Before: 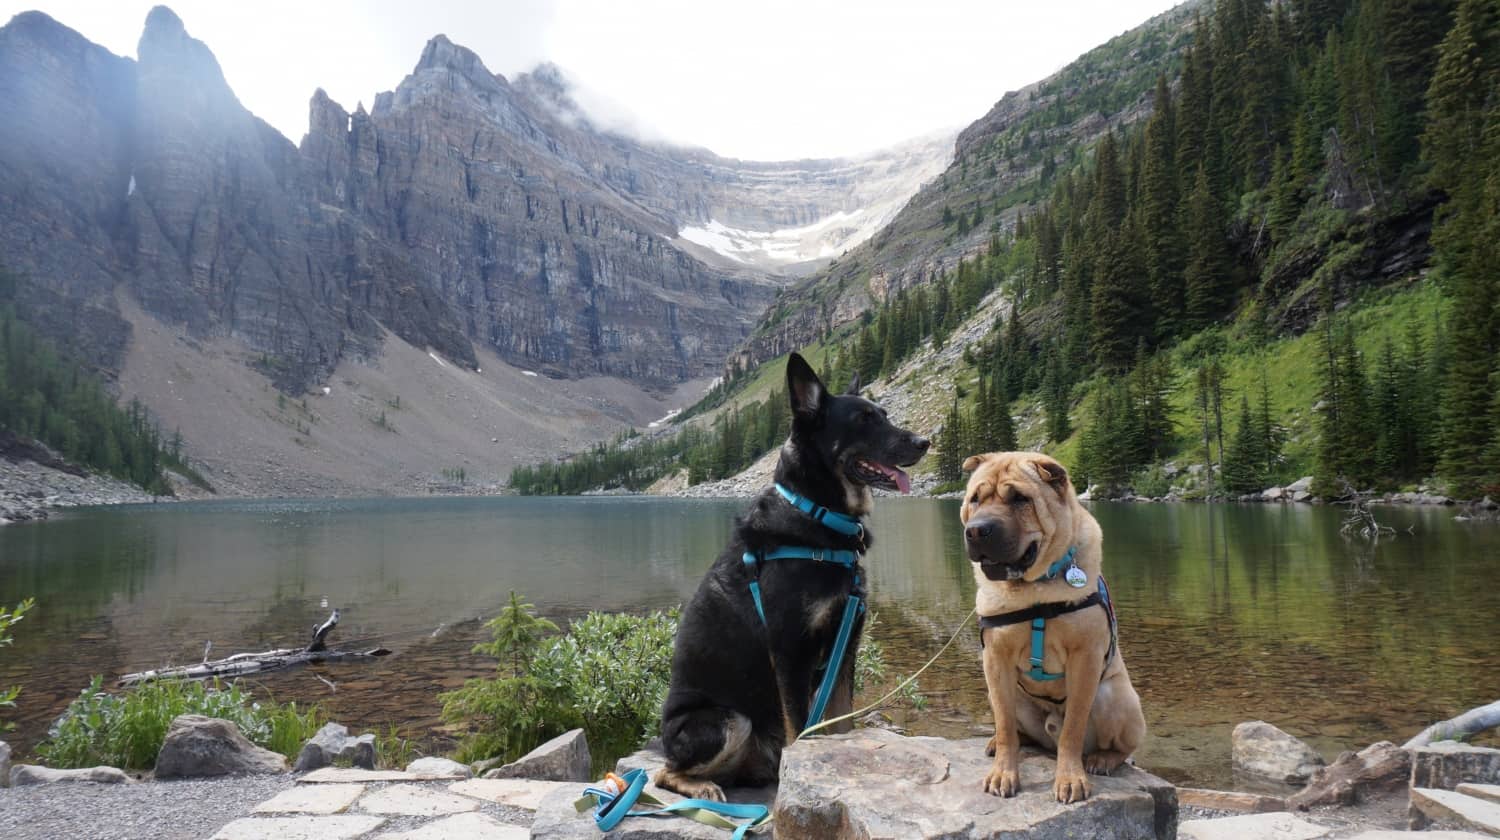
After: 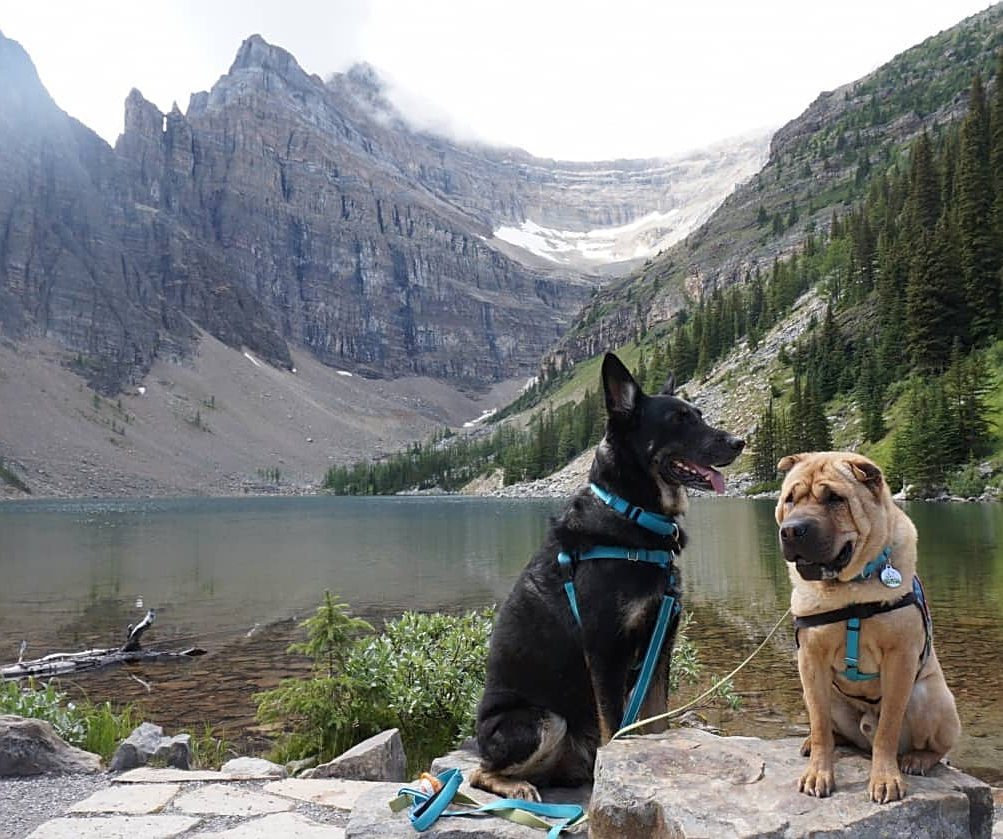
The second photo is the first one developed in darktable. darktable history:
crop and rotate: left 12.391%, right 20.724%
sharpen: on, module defaults
